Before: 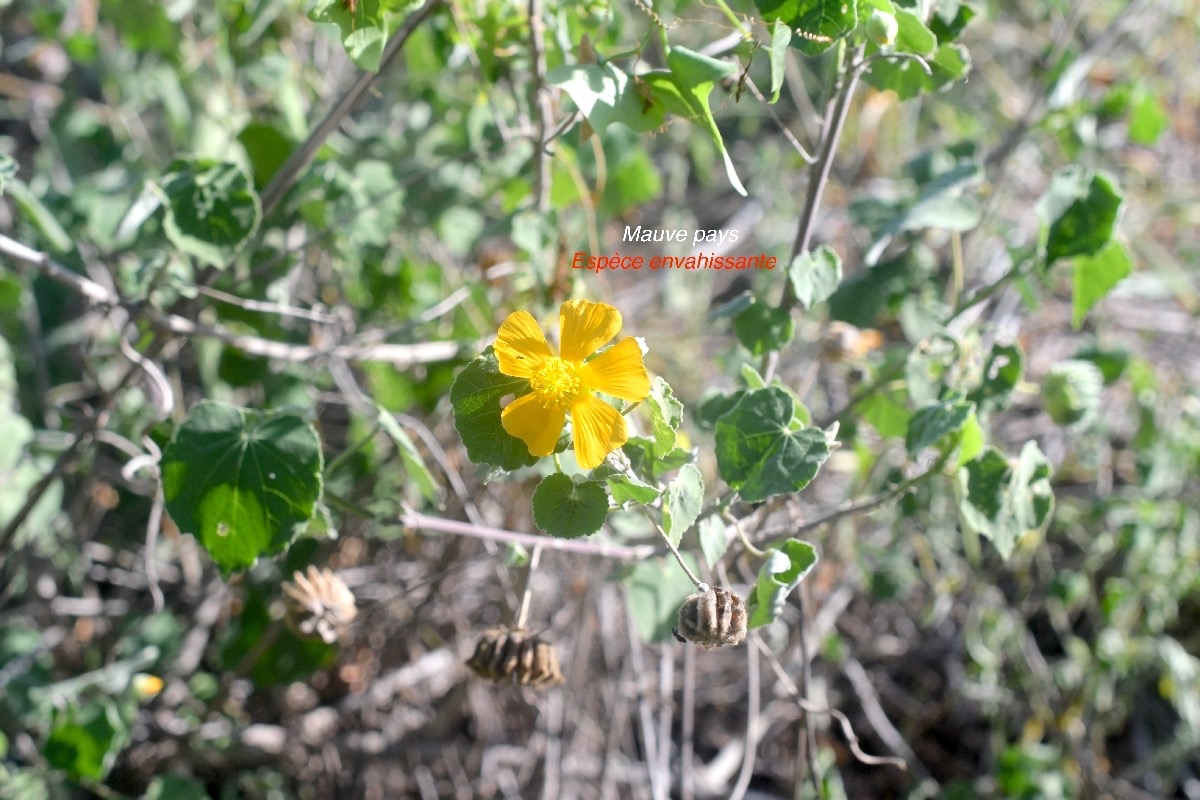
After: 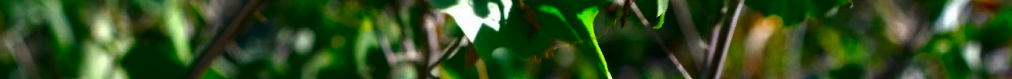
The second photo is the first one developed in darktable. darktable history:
contrast brightness saturation: brightness -1, saturation 1
crop and rotate: left 9.644%, top 9.491%, right 6.021%, bottom 80.509%
